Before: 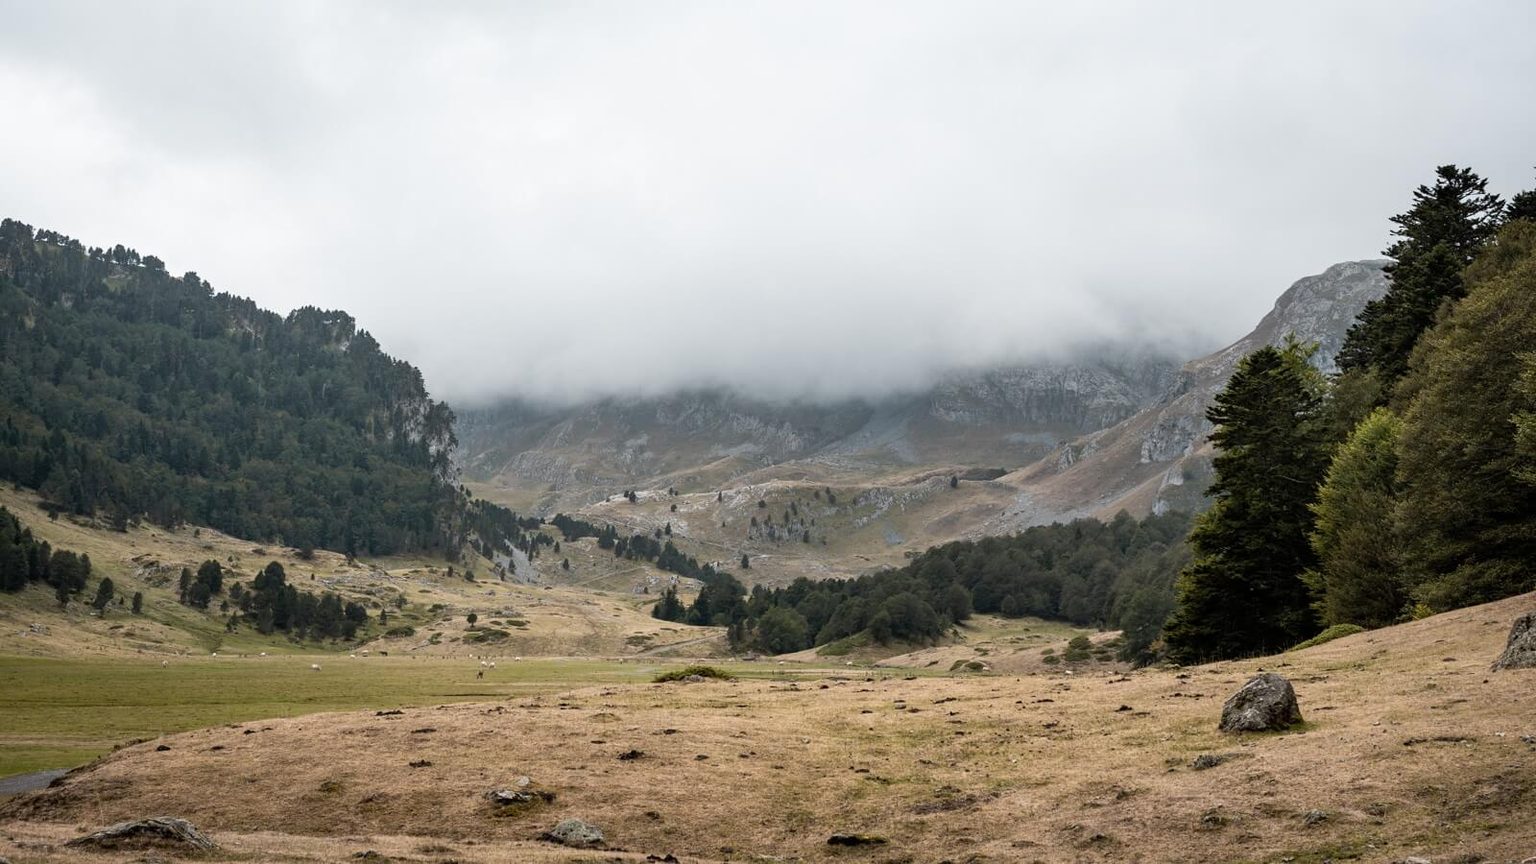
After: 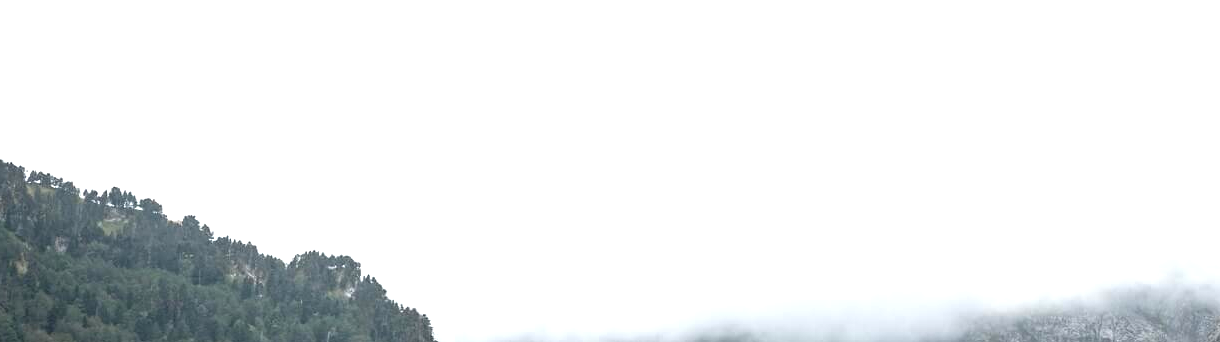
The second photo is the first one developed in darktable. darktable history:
crop: left 0.579%, top 7.627%, right 23.167%, bottom 54.275%
exposure: black level correction 0.001, exposure 0.955 EV, compensate exposure bias true, compensate highlight preservation false
